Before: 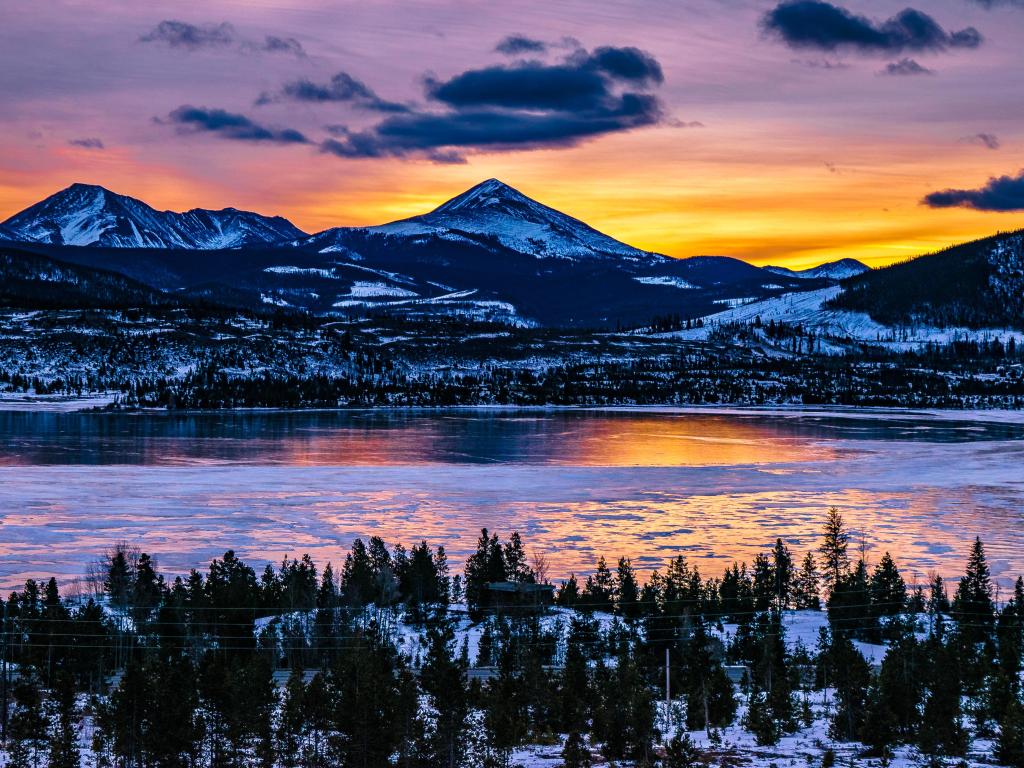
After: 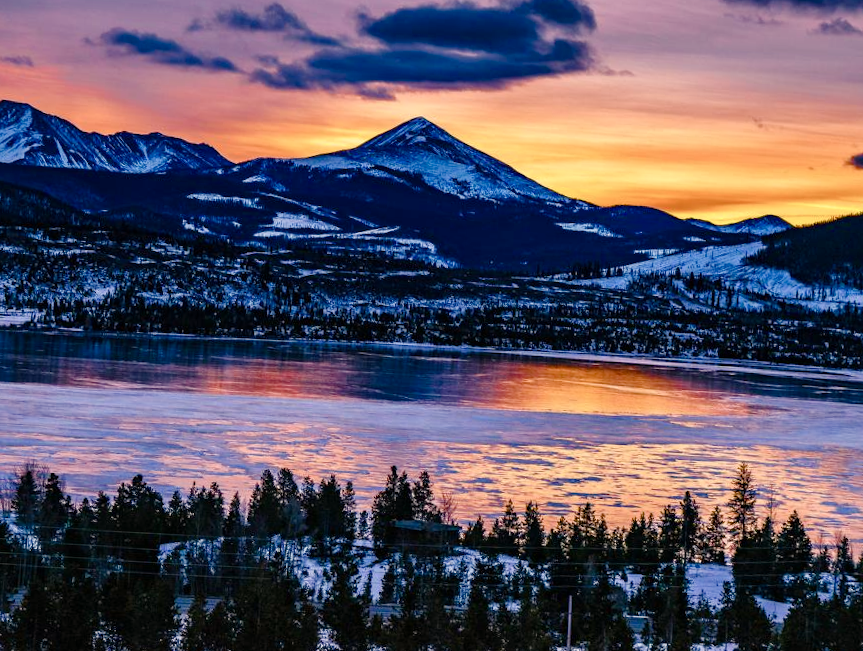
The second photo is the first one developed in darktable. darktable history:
color balance rgb: power › chroma 0.317%, power › hue 22.3°, highlights gain › chroma 3.014%, highlights gain › hue 60.15°, perceptual saturation grading › global saturation 20%, perceptual saturation grading › highlights -49.678%, perceptual saturation grading › shadows 24.002%
crop and rotate: angle -2.97°, left 5.296%, top 5.214%, right 4.618%, bottom 4.19%
